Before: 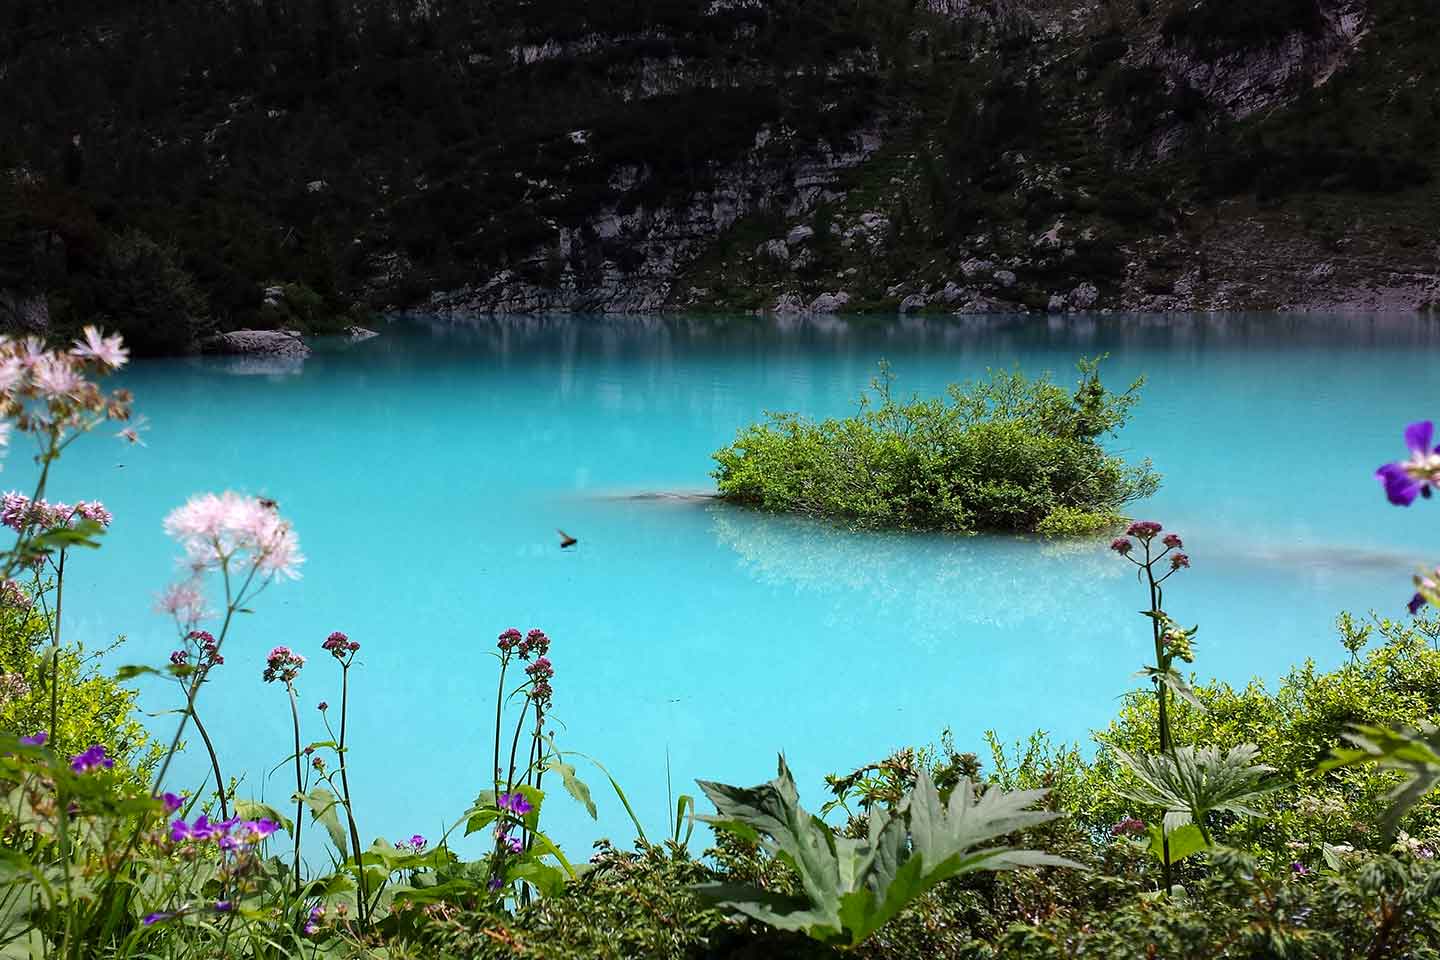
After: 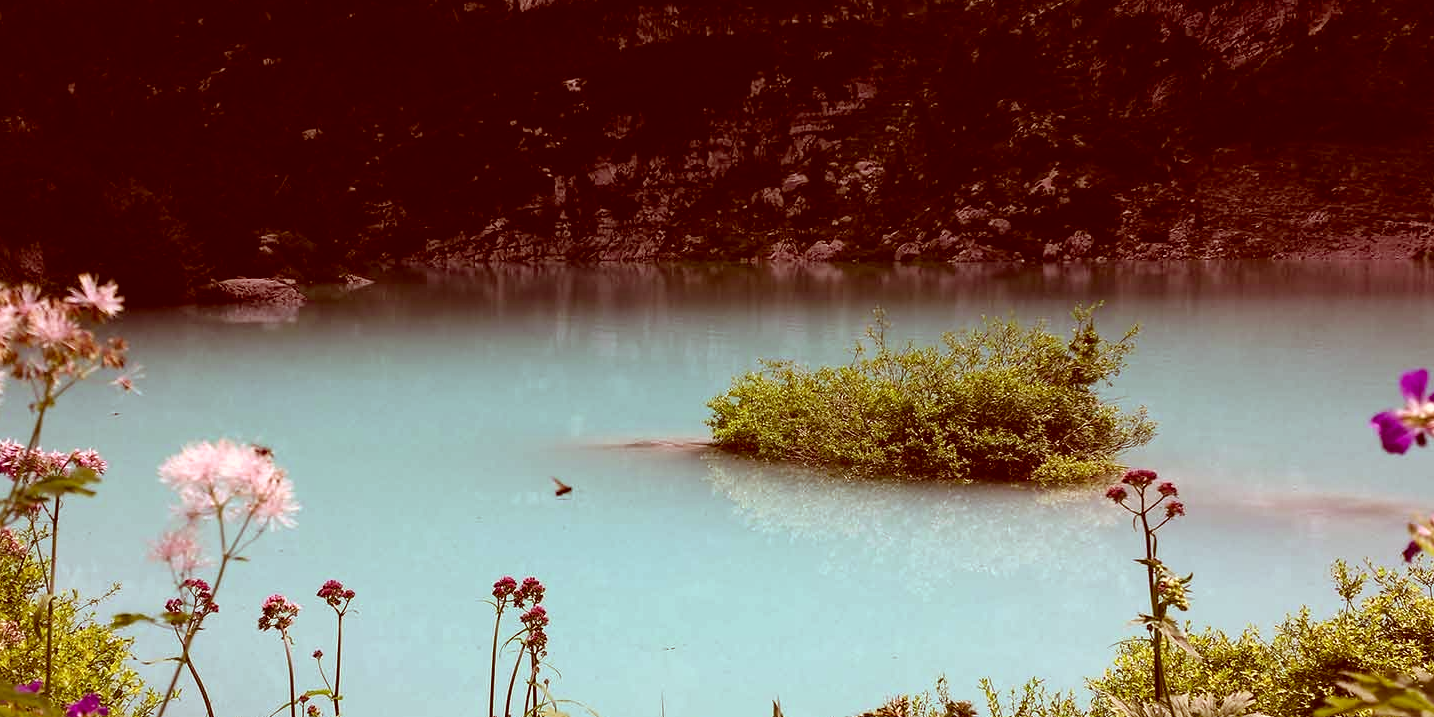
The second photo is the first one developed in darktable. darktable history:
crop: left 0.387%, top 5.469%, bottom 19.809%
color correction: highlights a* 9.03, highlights b* 8.71, shadows a* 40, shadows b* 40, saturation 0.8
